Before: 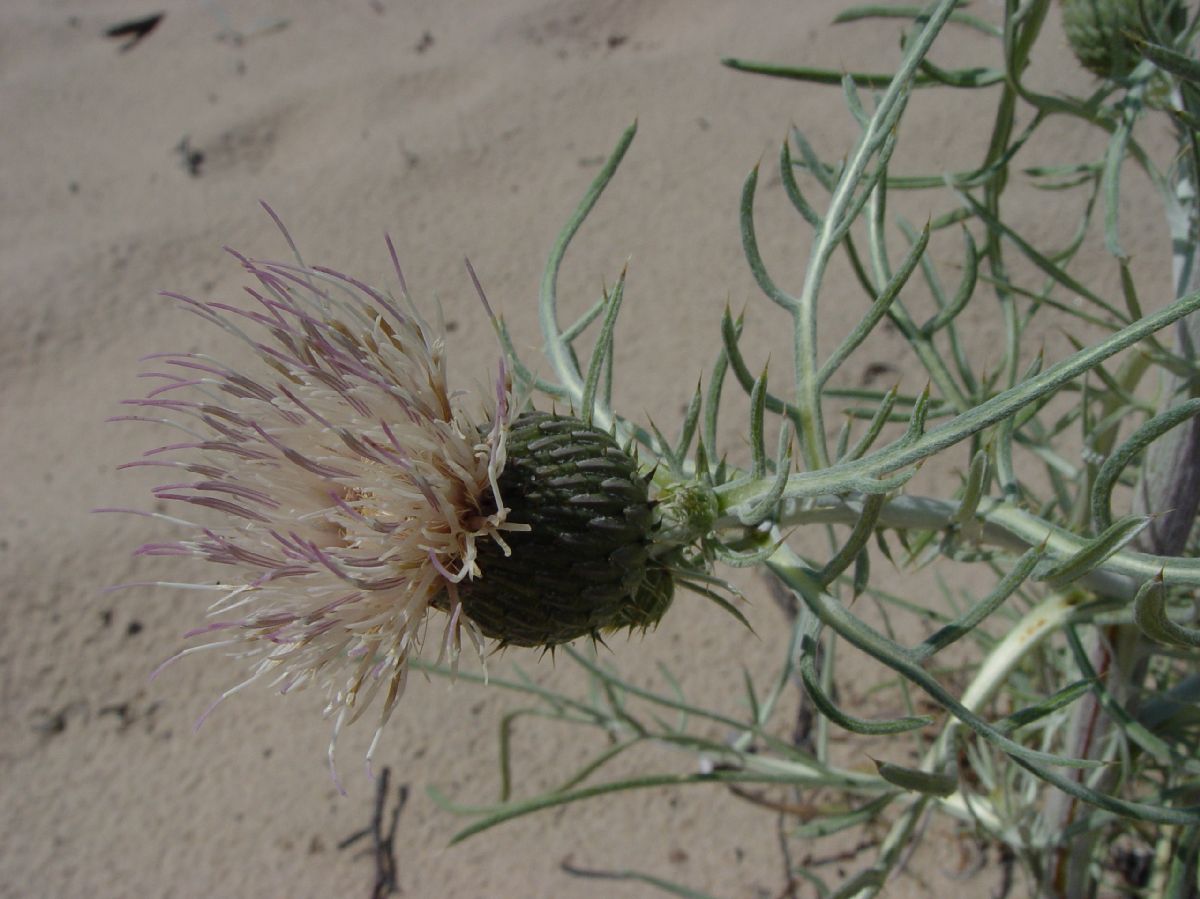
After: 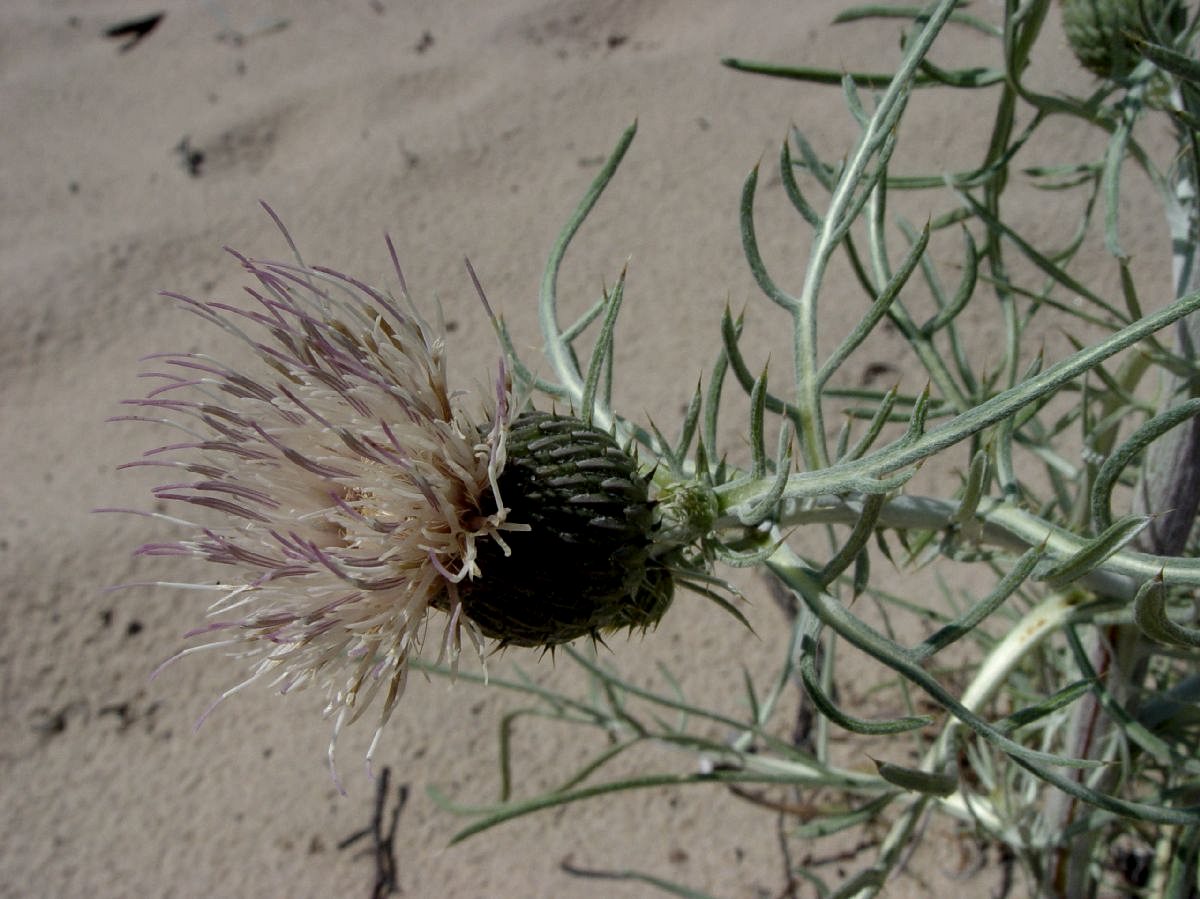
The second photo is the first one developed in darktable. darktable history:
local contrast: highlights 145%, shadows 145%, detail 140%, midtone range 0.252
